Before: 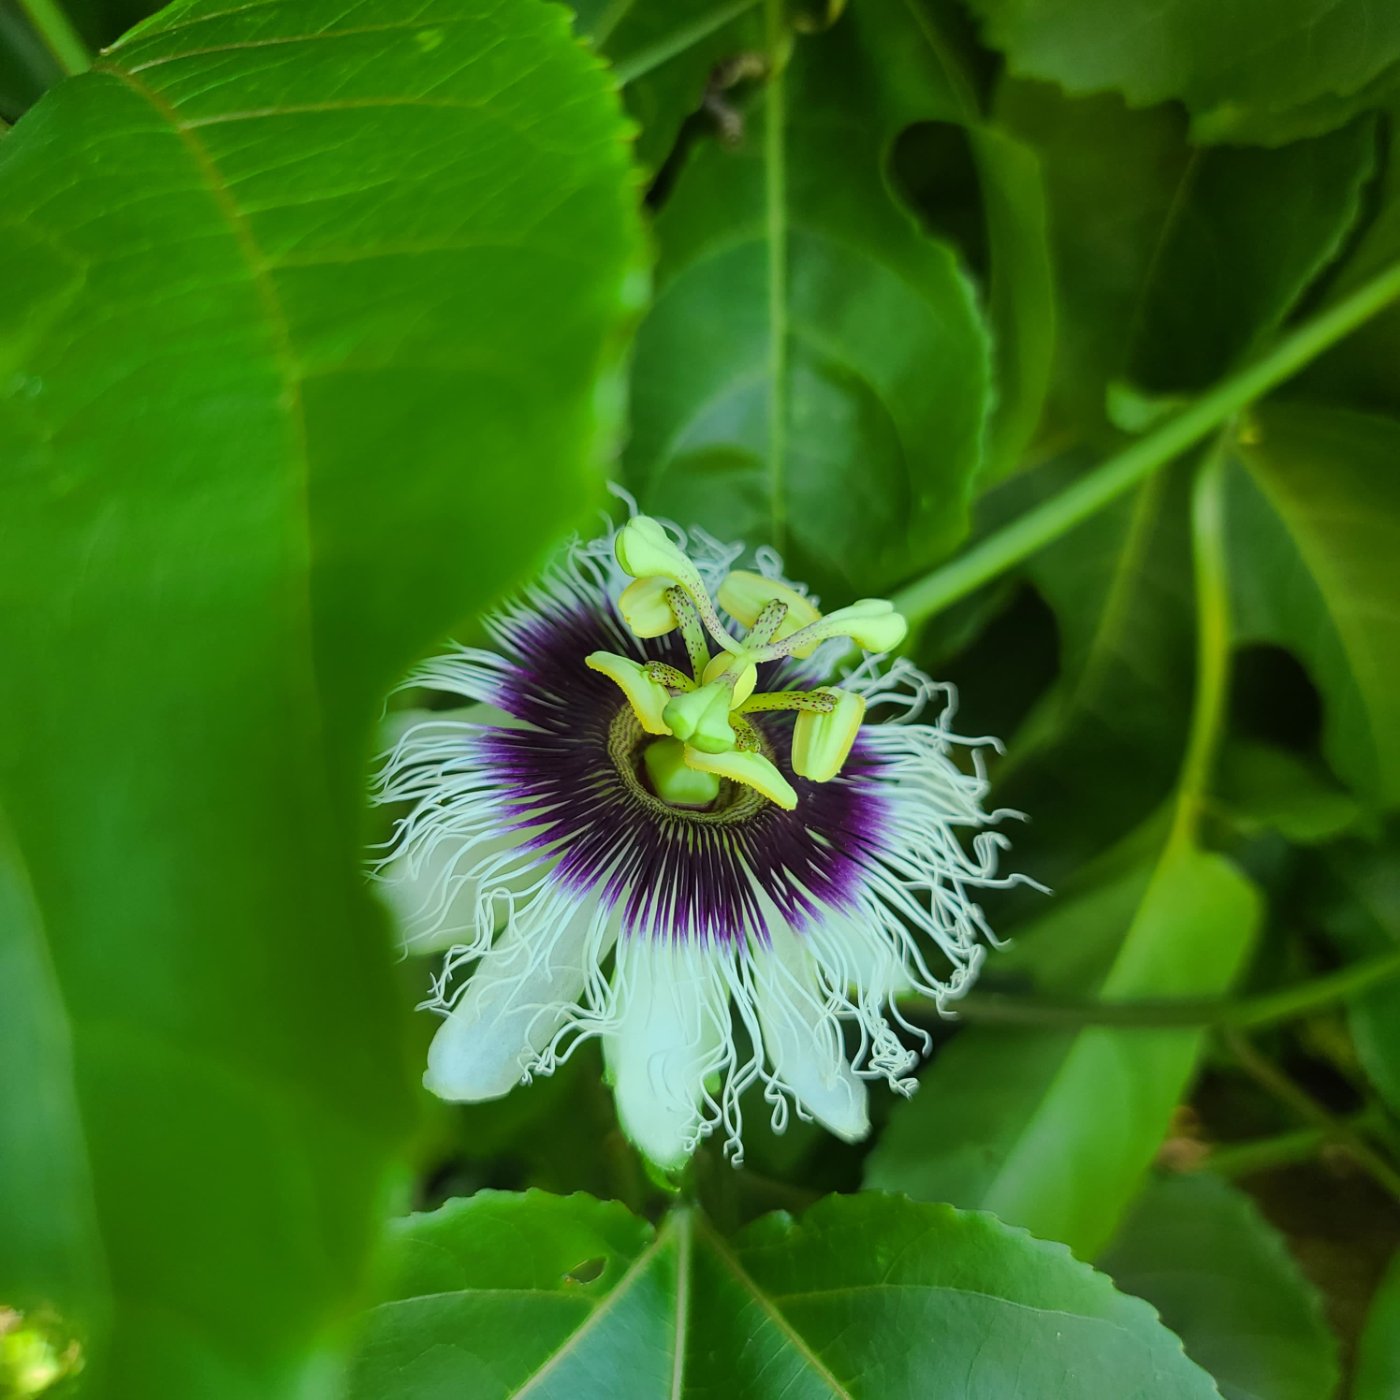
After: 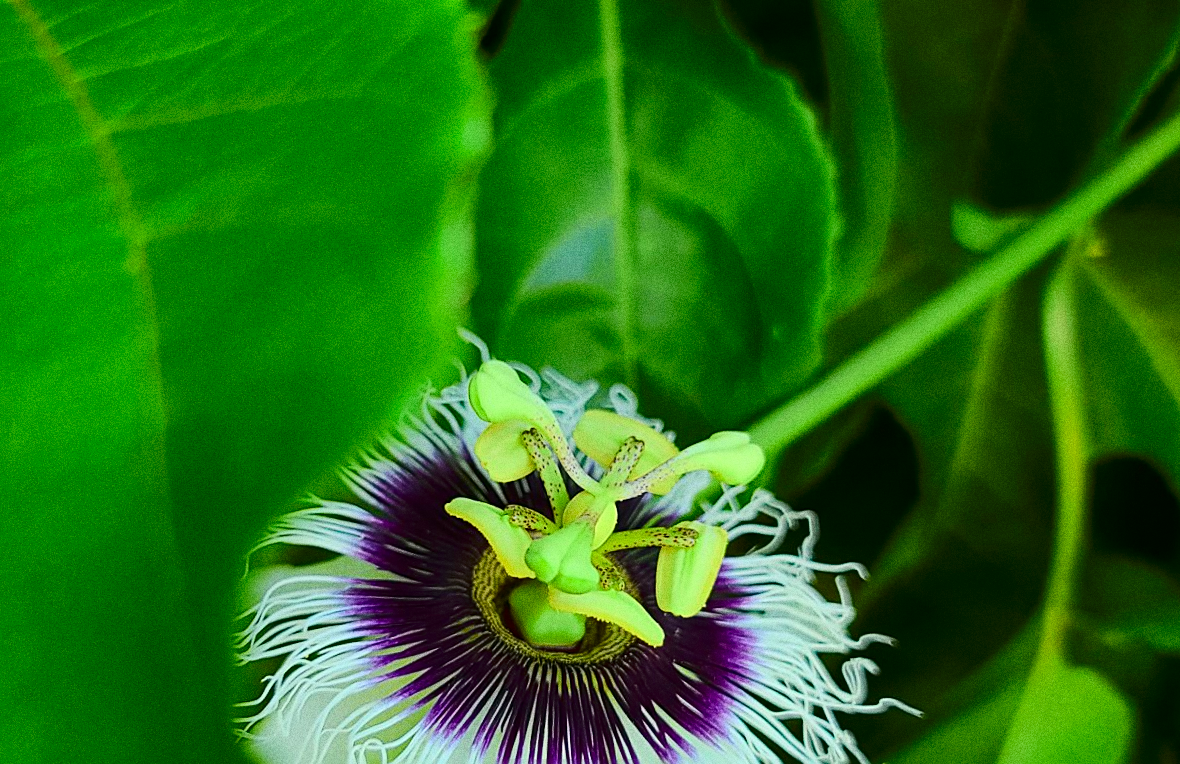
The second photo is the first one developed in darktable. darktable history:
sharpen: on, module defaults
crop and rotate: left 9.345%, top 7.22%, right 4.982%, bottom 32.331%
tone curve: curves: ch0 [(0, 0) (0.126, 0.061) (0.338, 0.285) (0.494, 0.518) (0.703, 0.762) (1, 1)]; ch1 [(0, 0) (0.364, 0.322) (0.443, 0.441) (0.5, 0.501) (0.55, 0.578) (1, 1)]; ch2 [(0, 0) (0.44, 0.424) (0.501, 0.499) (0.557, 0.564) (0.613, 0.682) (0.707, 0.746) (1, 1)], color space Lab, independent channels, preserve colors none
grain: coarseness 9.61 ISO, strength 35.62%
rotate and perspective: rotation -3°, crop left 0.031, crop right 0.968, crop top 0.07, crop bottom 0.93
